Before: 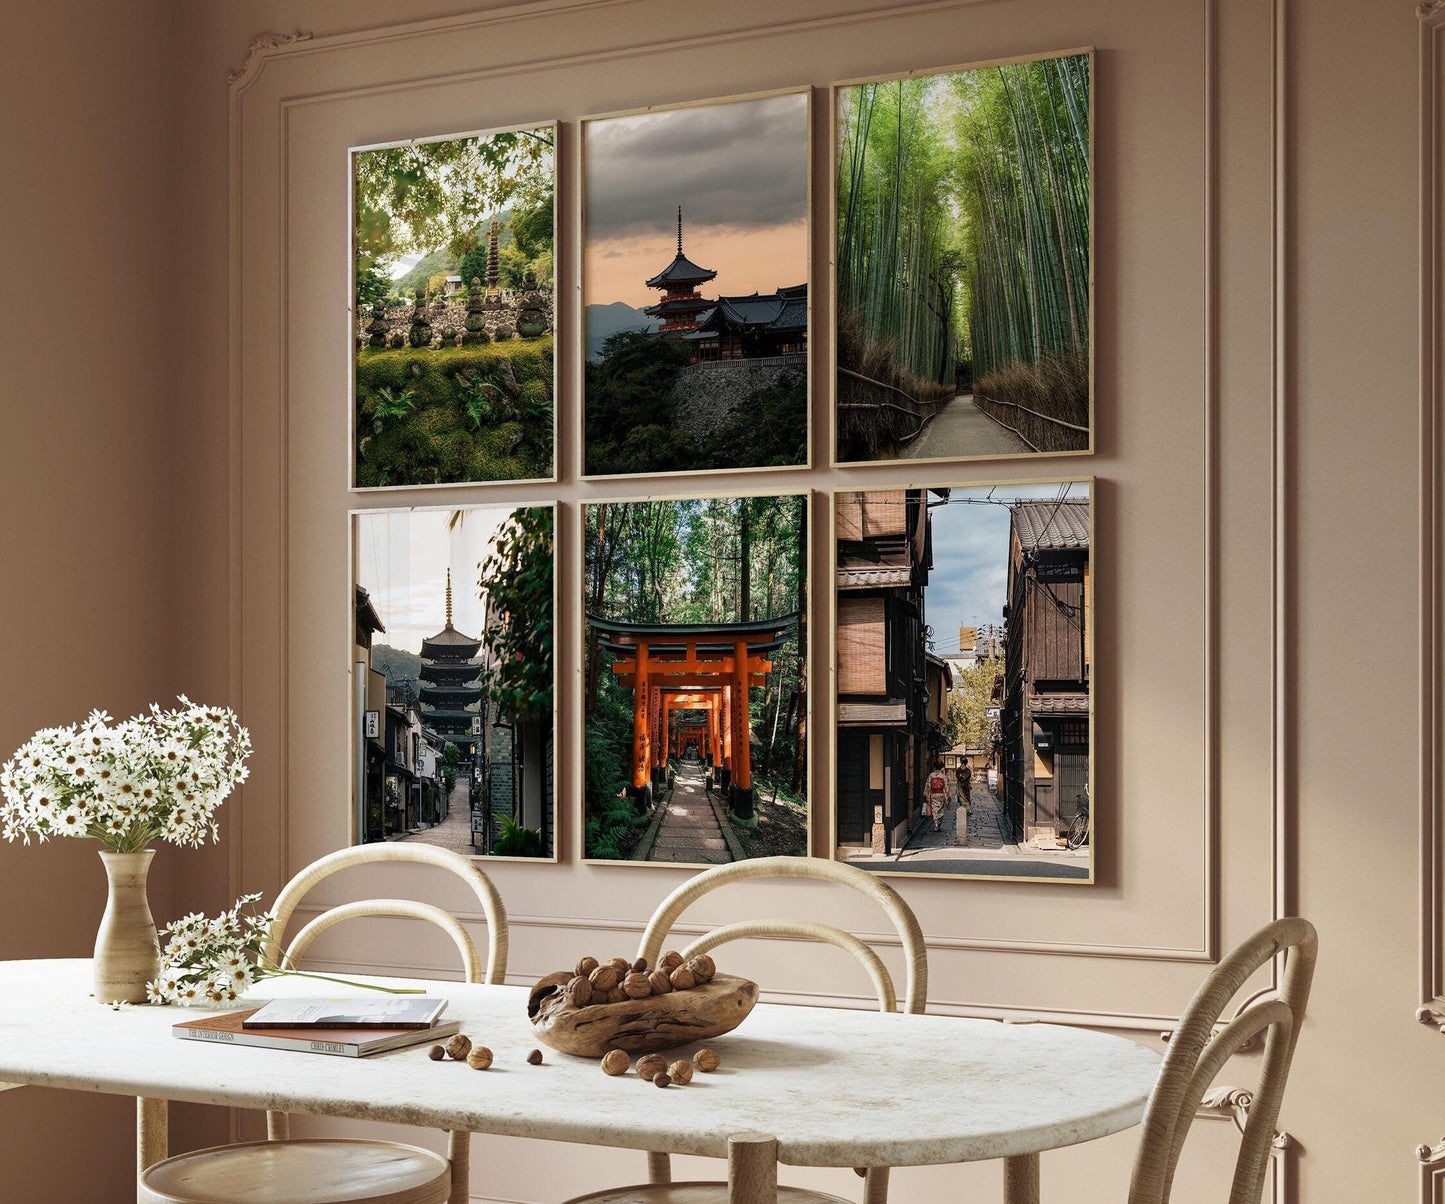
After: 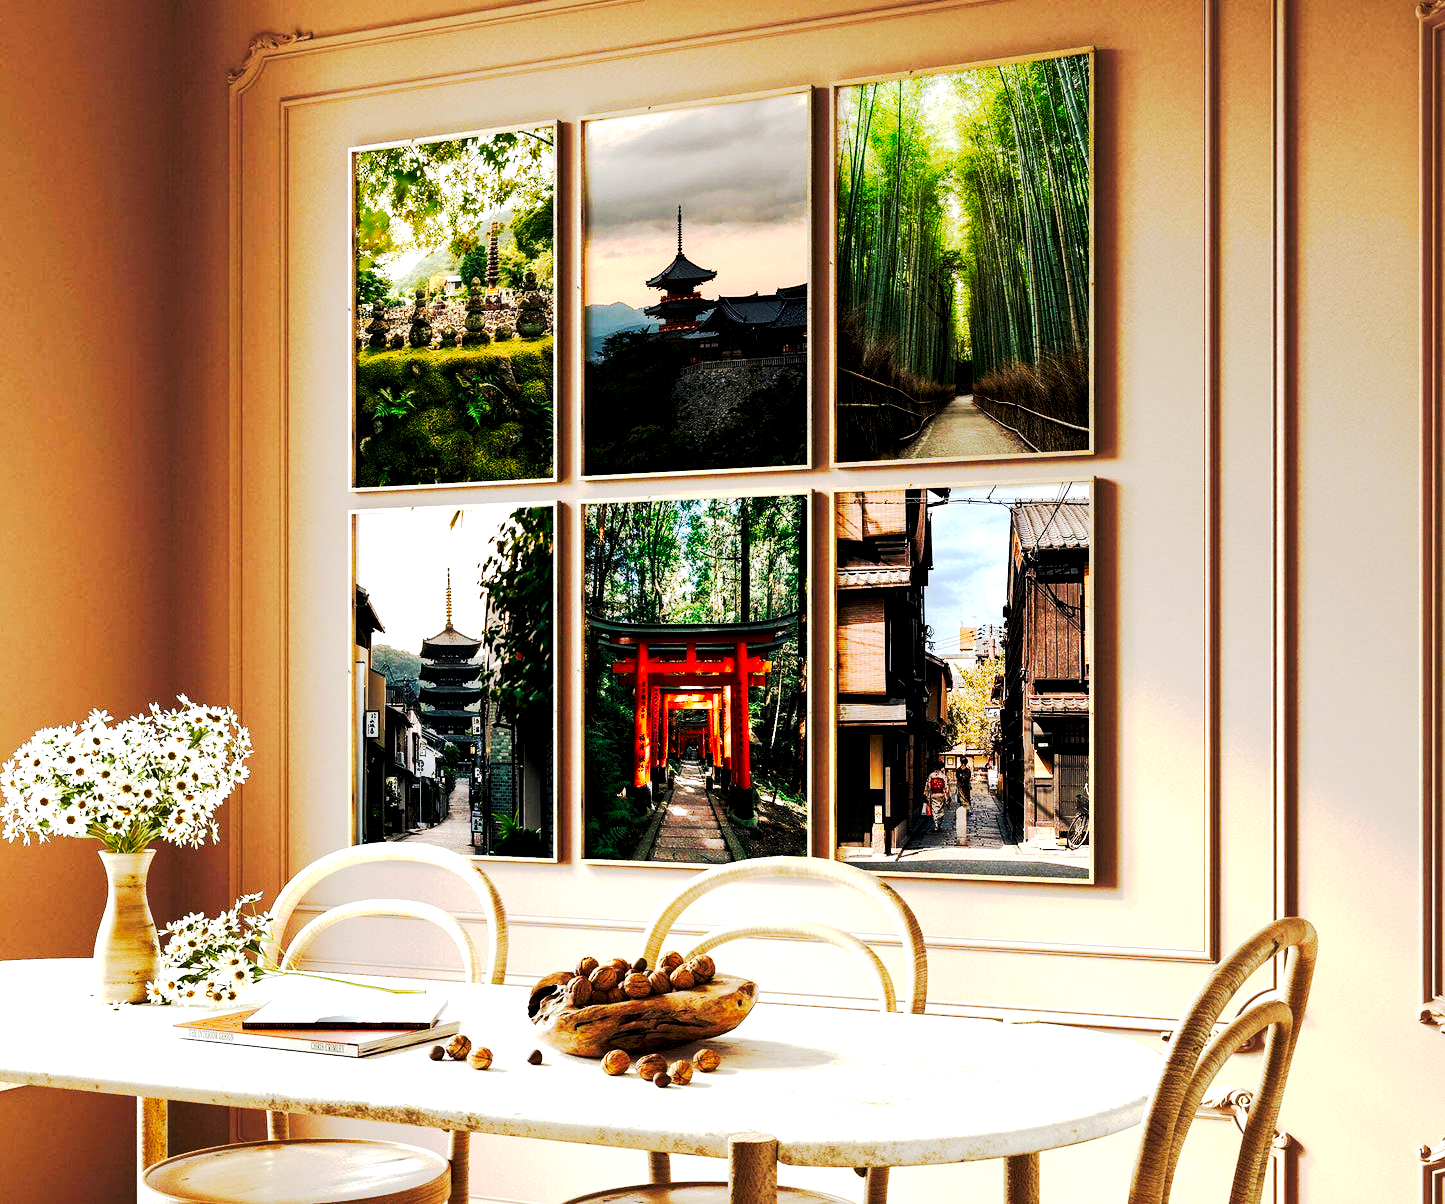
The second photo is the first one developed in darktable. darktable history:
exposure: black level correction 0.01, exposure 1 EV, compensate highlight preservation false
tone curve: curves: ch0 [(0, 0) (0.003, 0.002) (0.011, 0.004) (0.025, 0.005) (0.044, 0.009) (0.069, 0.013) (0.1, 0.017) (0.136, 0.036) (0.177, 0.066) (0.224, 0.102) (0.277, 0.143) (0.335, 0.197) (0.399, 0.268) (0.468, 0.389) (0.543, 0.549) (0.623, 0.714) (0.709, 0.801) (0.801, 0.854) (0.898, 0.9) (1, 1)], preserve colors none
